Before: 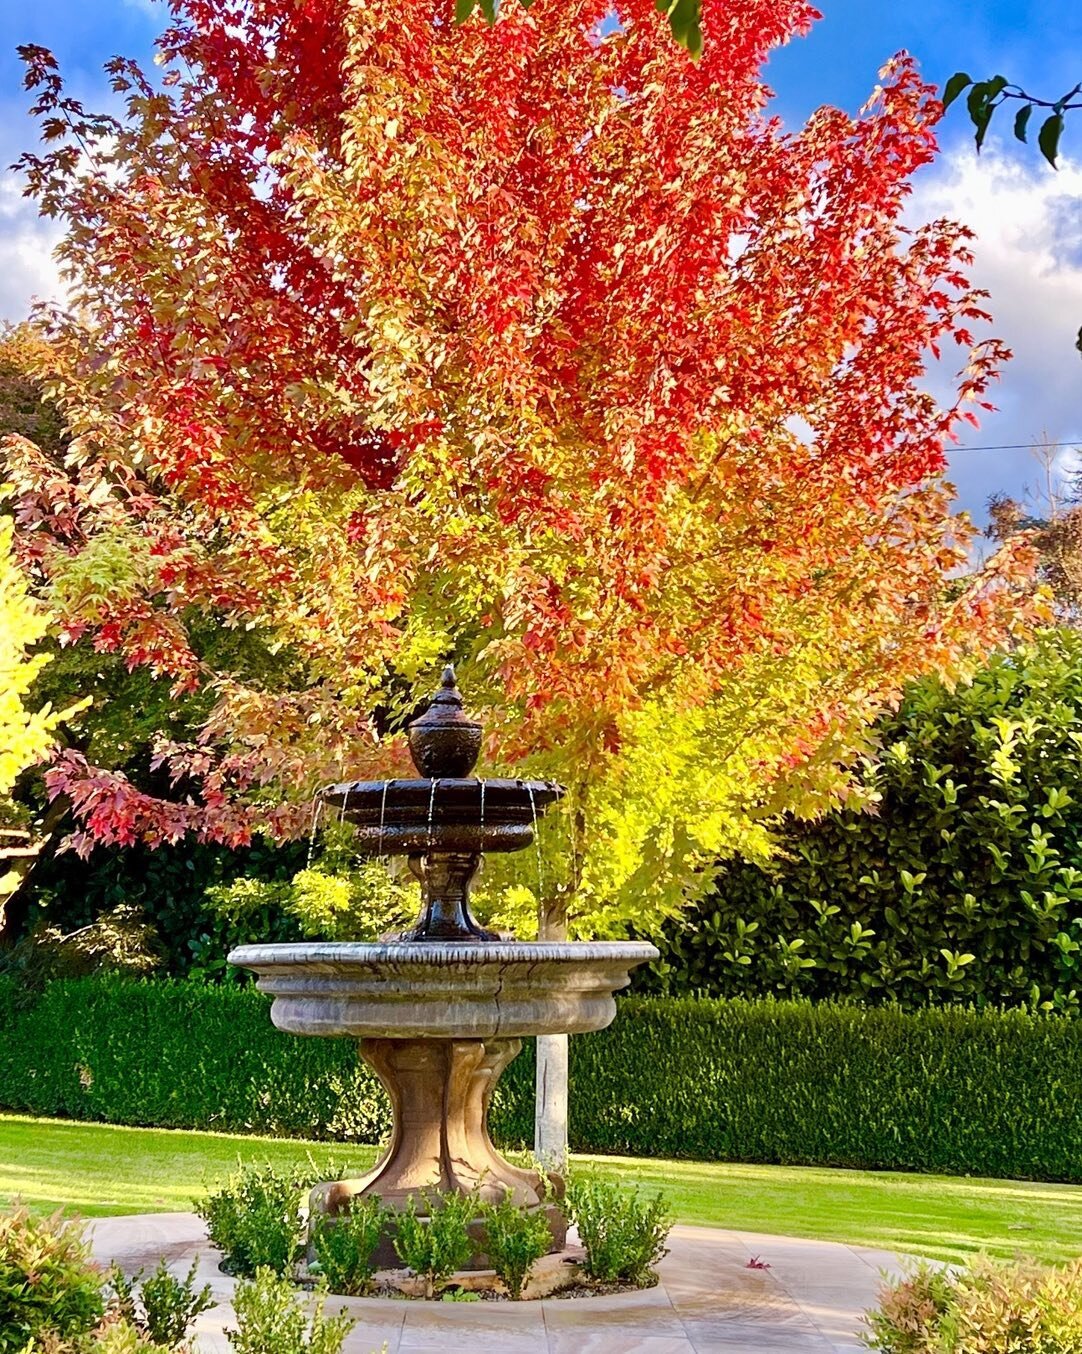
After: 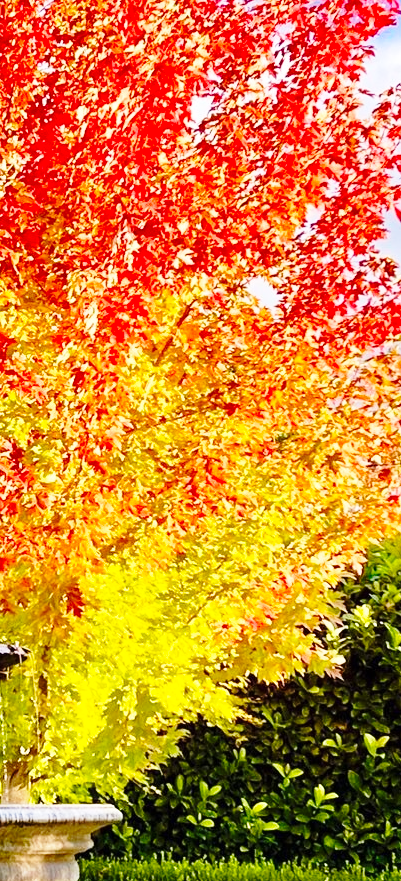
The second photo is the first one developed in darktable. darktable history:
crop and rotate: left 49.693%, top 10.132%, right 13.191%, bottom 24.746%
base curve: curves: ch0 [(0, 0) (0.028, 0.03) (0.121, 0.232) (0.46, 0.748) (0.859, 0.968) (1, 1)], preserve colors none
